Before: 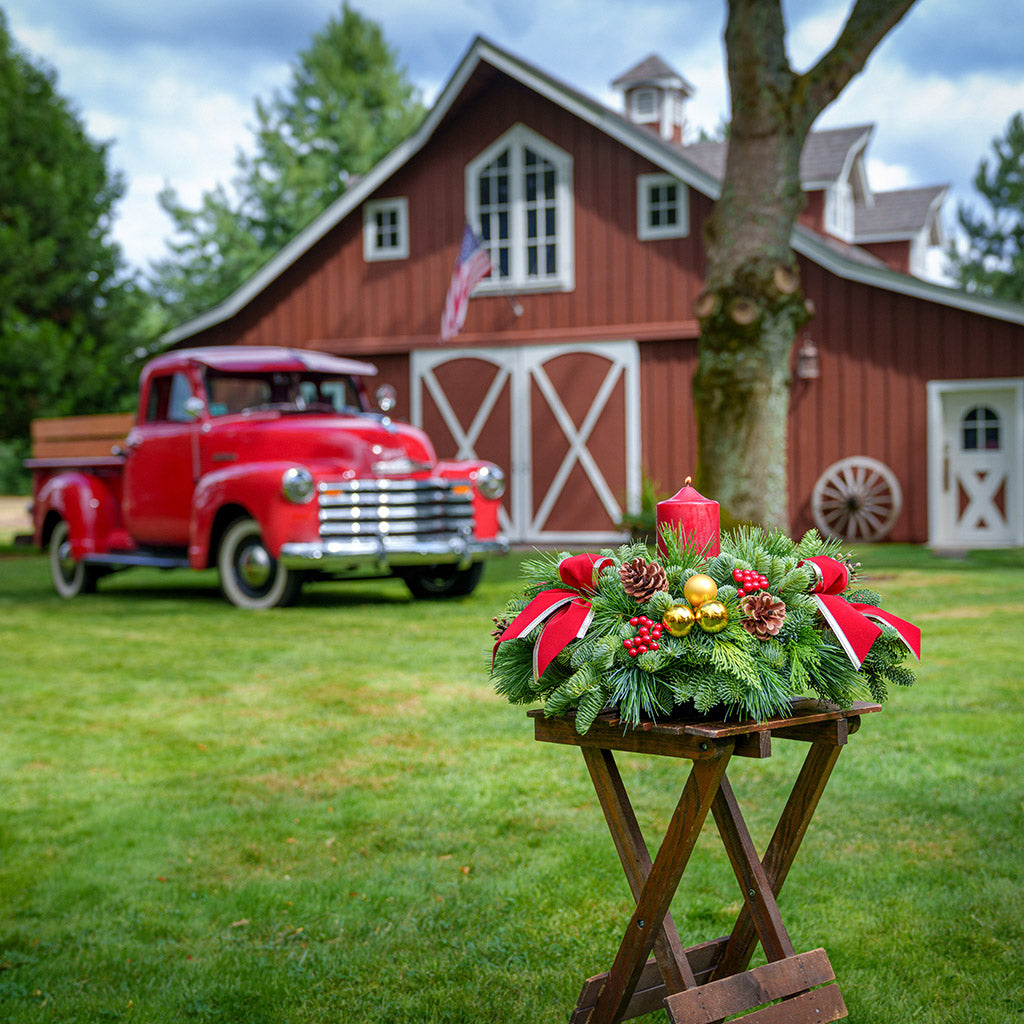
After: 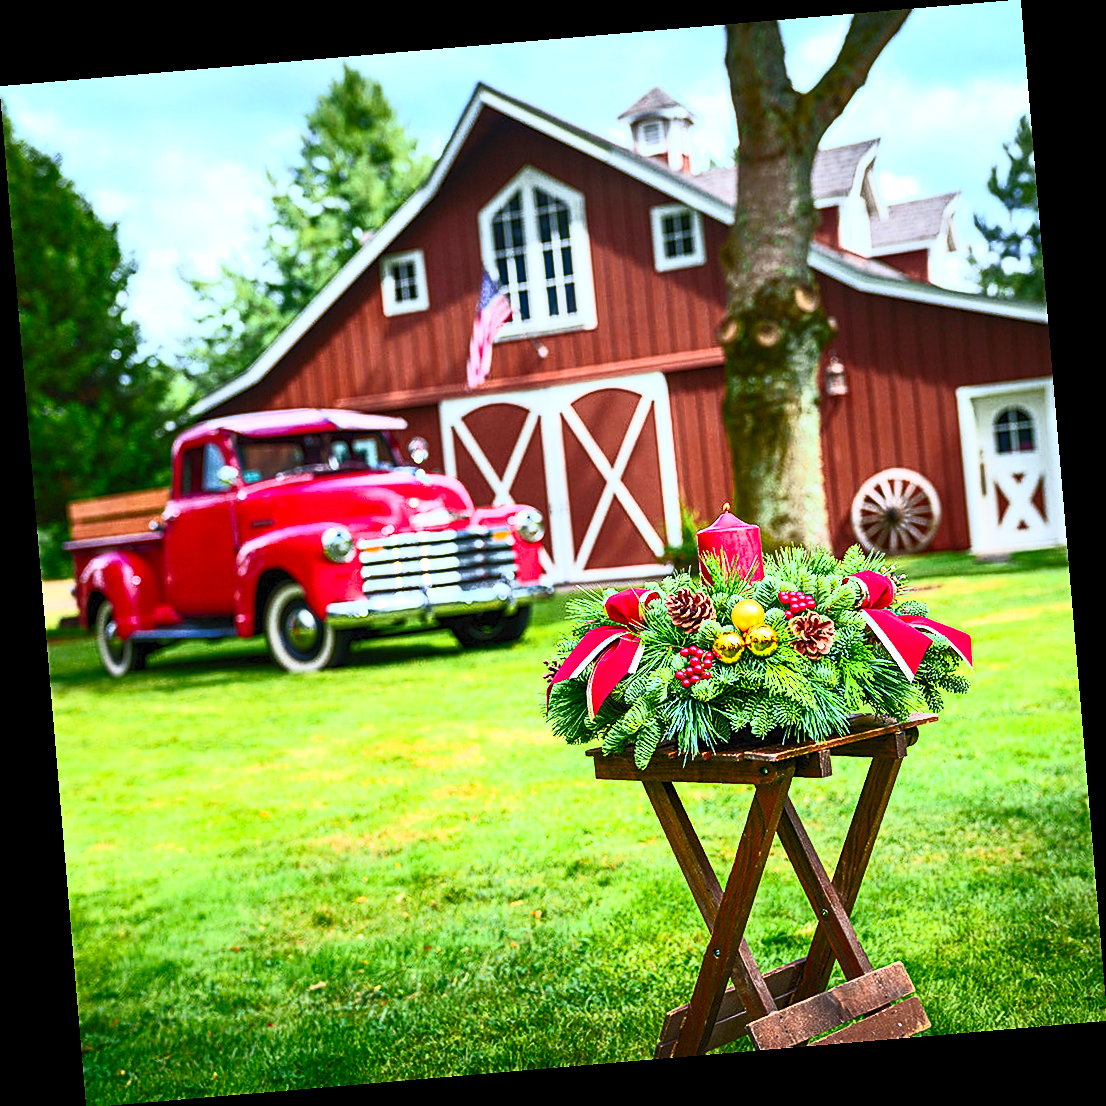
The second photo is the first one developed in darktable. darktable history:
contrast brightness saturation: contrast 0.83, brightness 0.59, saturation 0.59
rotate and perspective: rotation -4.86°, automatic cropping off
sharpen: on, module defaults
